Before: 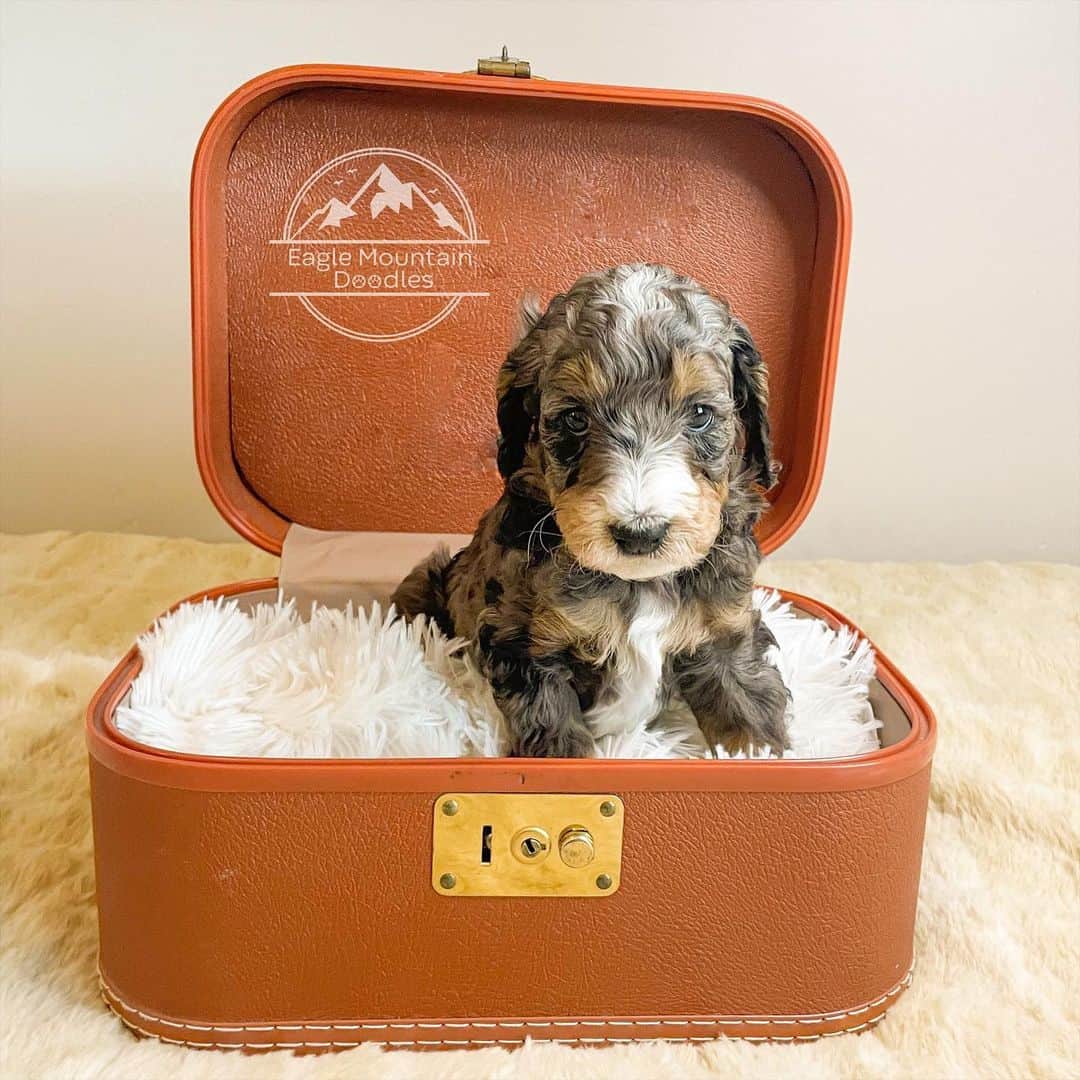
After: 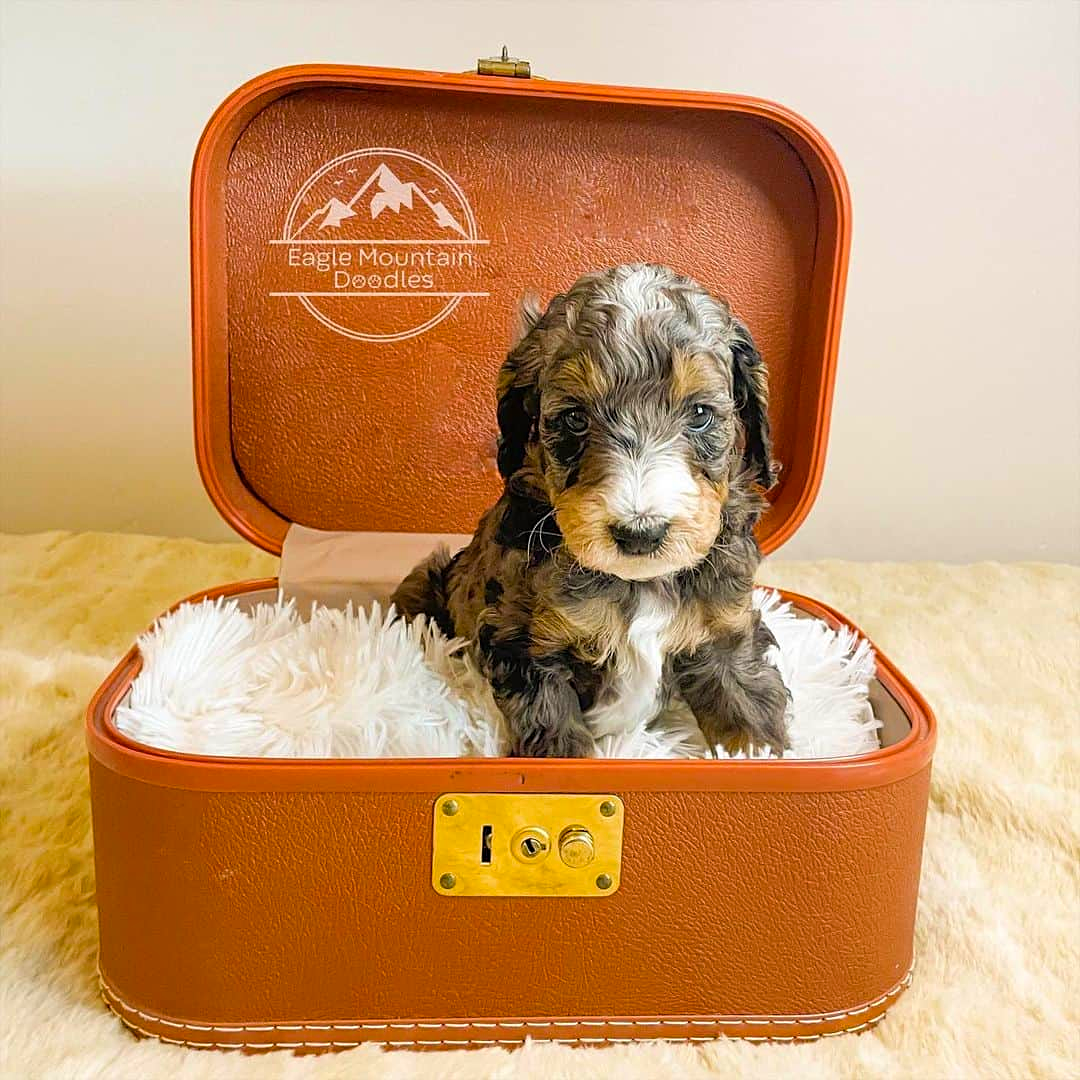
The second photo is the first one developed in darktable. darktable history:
color balance rgb: perceptual saturation grading › global saturation 19.678%, global vibrance 20%
sharpen: amount 0.214
